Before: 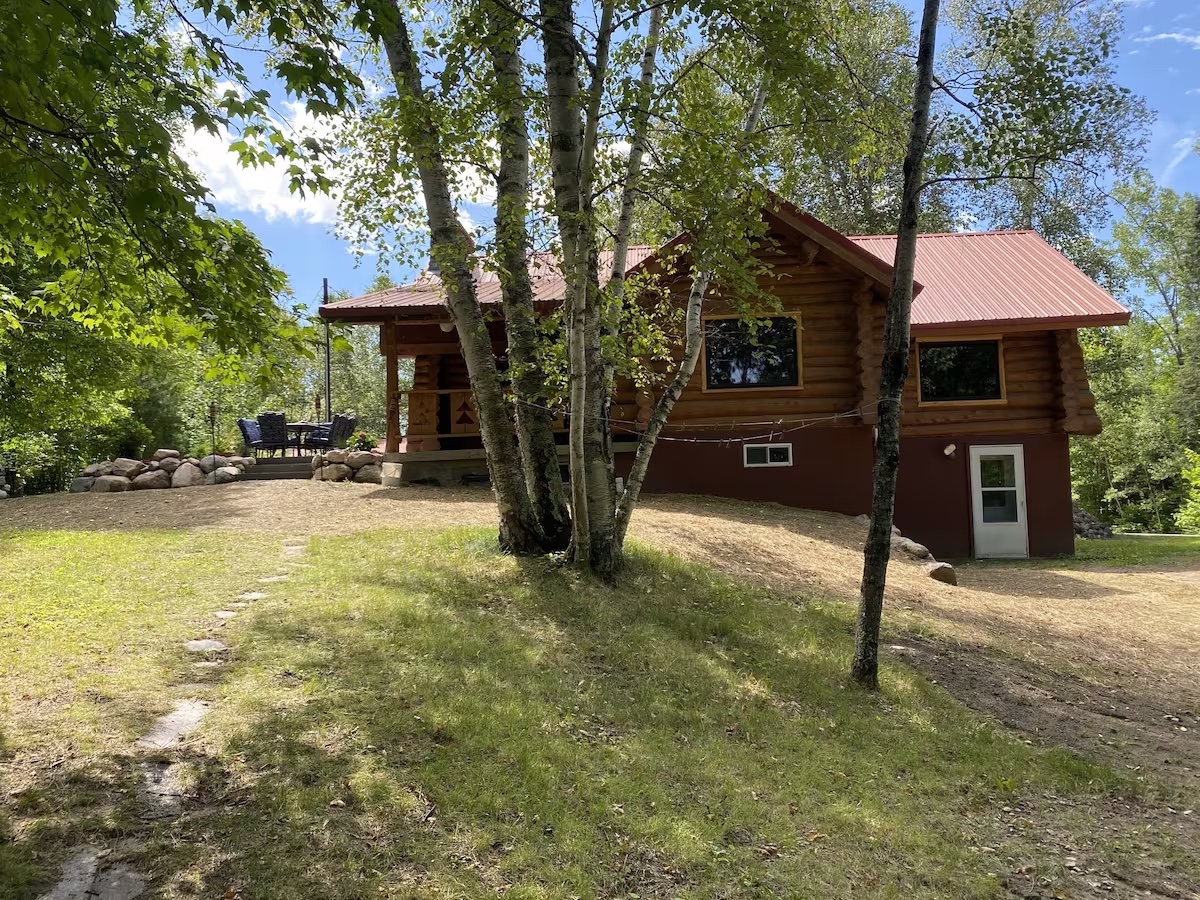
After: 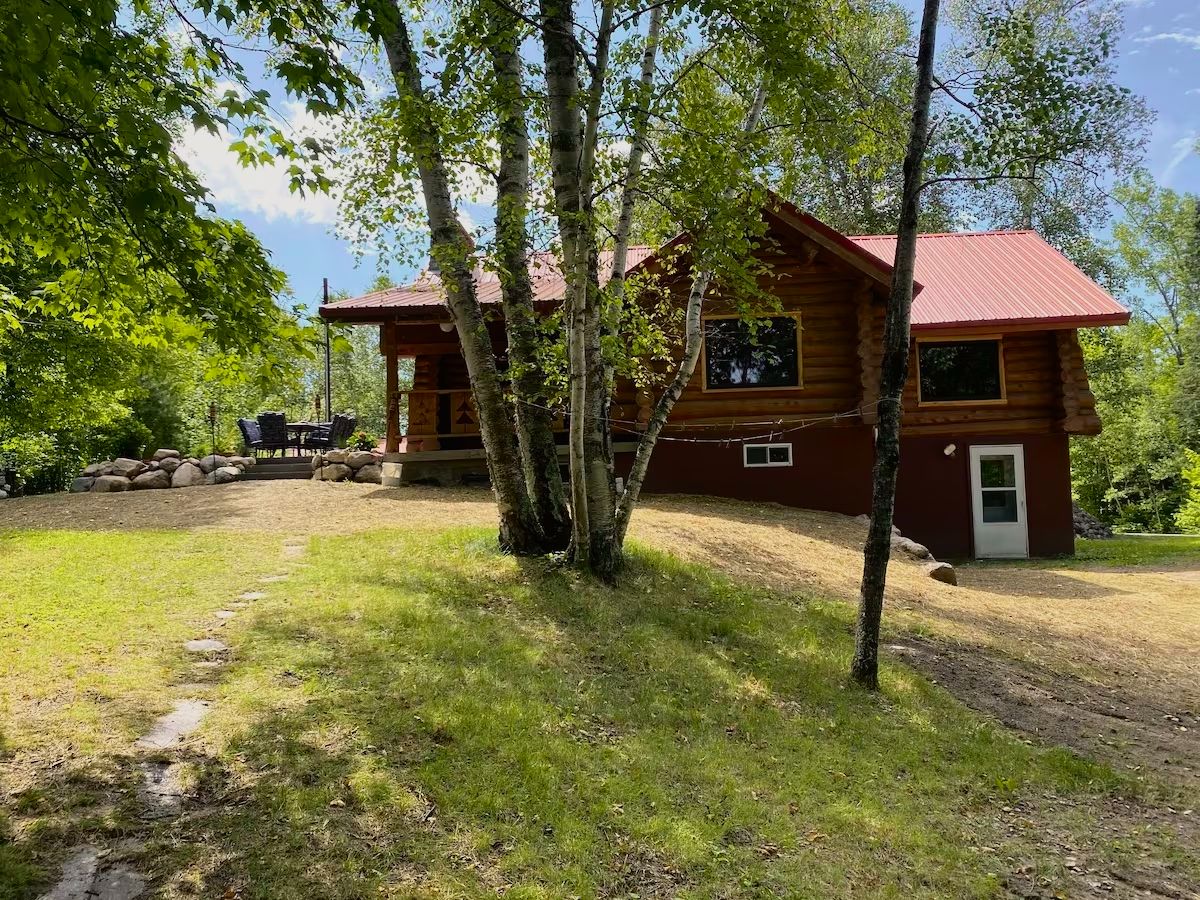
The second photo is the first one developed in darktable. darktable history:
tone curve: curves: ch0 [(0, 0.005) (0.103, 0.097) (0.18, 0.22) (0.378, 0.482) (0.504, 0.631) (0.663, 0.801) (0.834, 0.914) (1, 0.971)]; ch1 [(0, 0) (0.172, 0.123) (0.324, 0.253) (0.396, 0.388) (0.478, 0.461) (0.499, 0.498) (0.522, 0.528) (0.604, 0.692) (0.704, 0.818) (1, 1)]; ch2 [(0, 0) (0.411, 0.424) (0.496, 0.5) (0.515, 0.519) (0.555, 0.585) (0.628, 0.703) (1, 1)], color space Lab, independent channels, preserve colors none
exposure: black level correction 0, exposure -0.721 EV, compensate highlight preservation false
